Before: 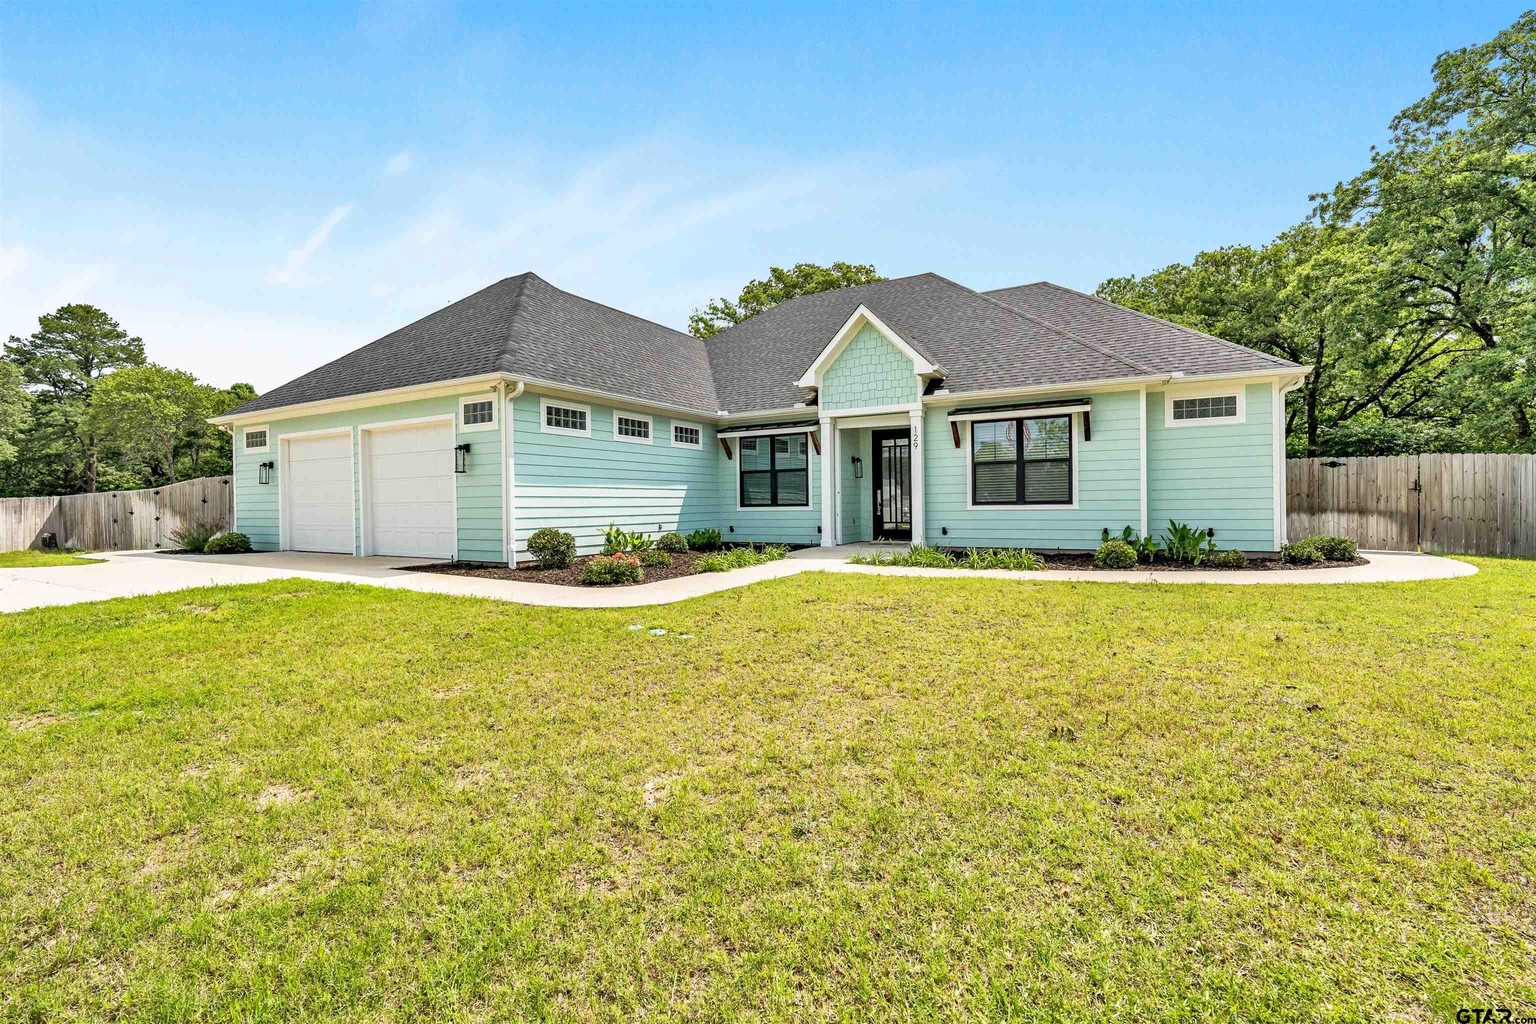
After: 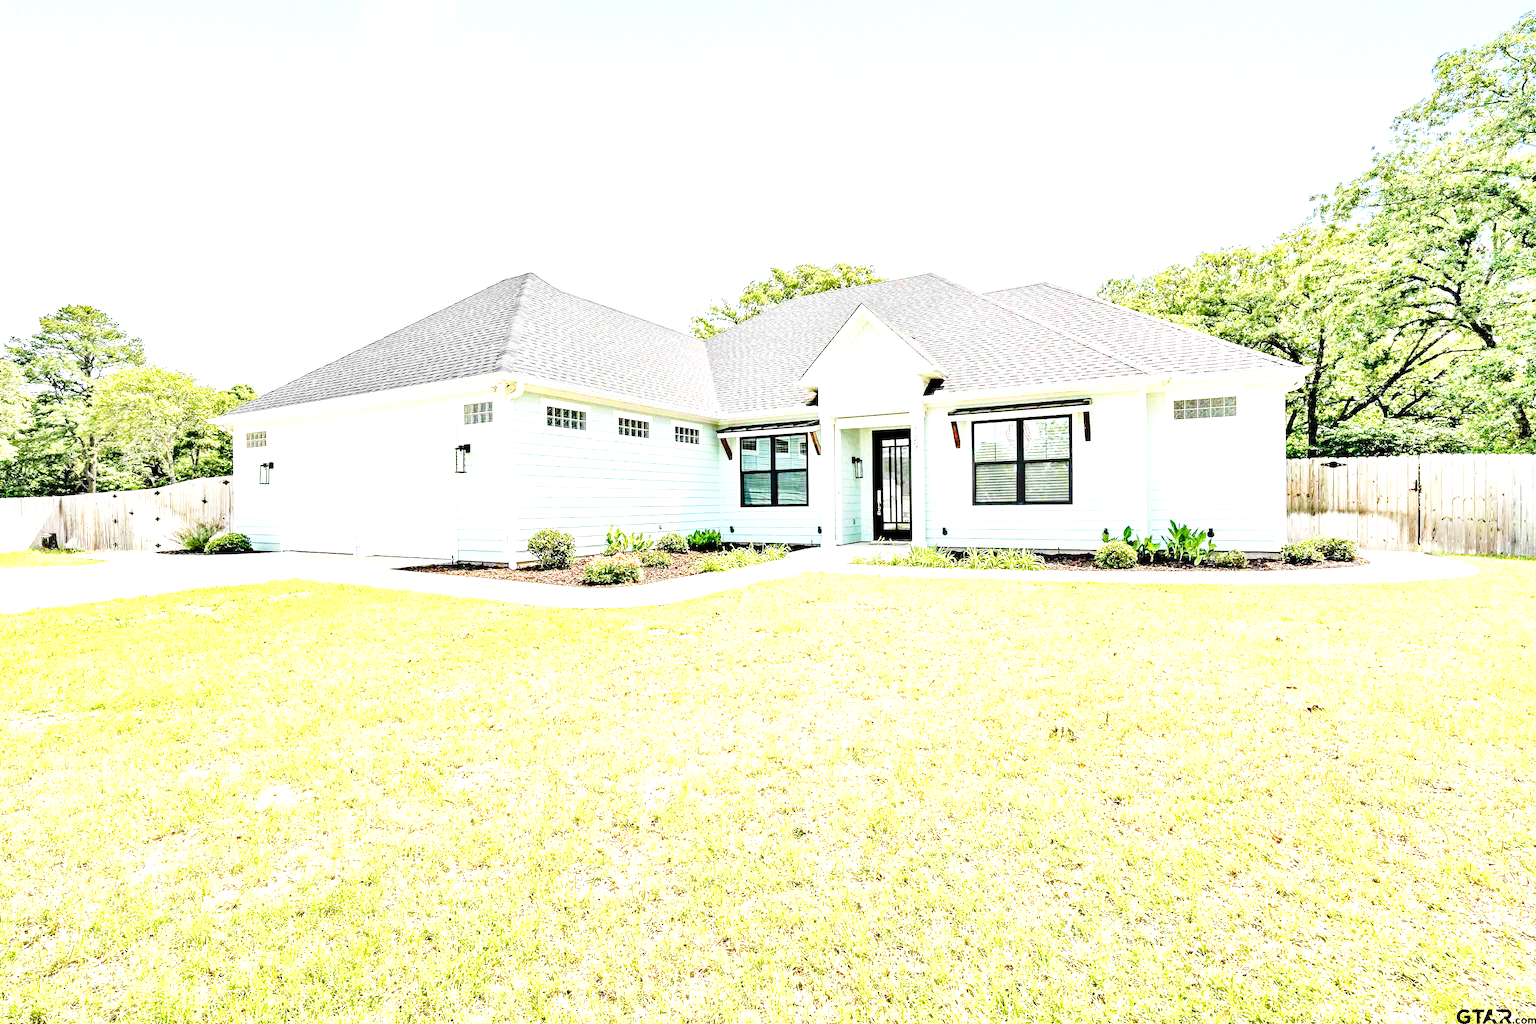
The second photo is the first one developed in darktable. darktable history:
exposure: black level correction 0, exposure 1.1 EV, compensate highlight preservation false
tone equalizer: -8 EV -0.72 EV, -7 EV -0.674 EV, -6 EV -0.63 EV, -5 EV -0.361 EV, -3 EV 0.383 EV, -2 EV 0.6 EV, -1 EV 0.693 EV, +0 EV 0.756 EV, mask exposure compensation -0.487 EV
base curve: curves: ch0 [(0, 0) (0.04, 0.03) (0.133, 0.232) (0.448, 0.748) (0.843, 0.968) (1, 1)], preserve colors none
